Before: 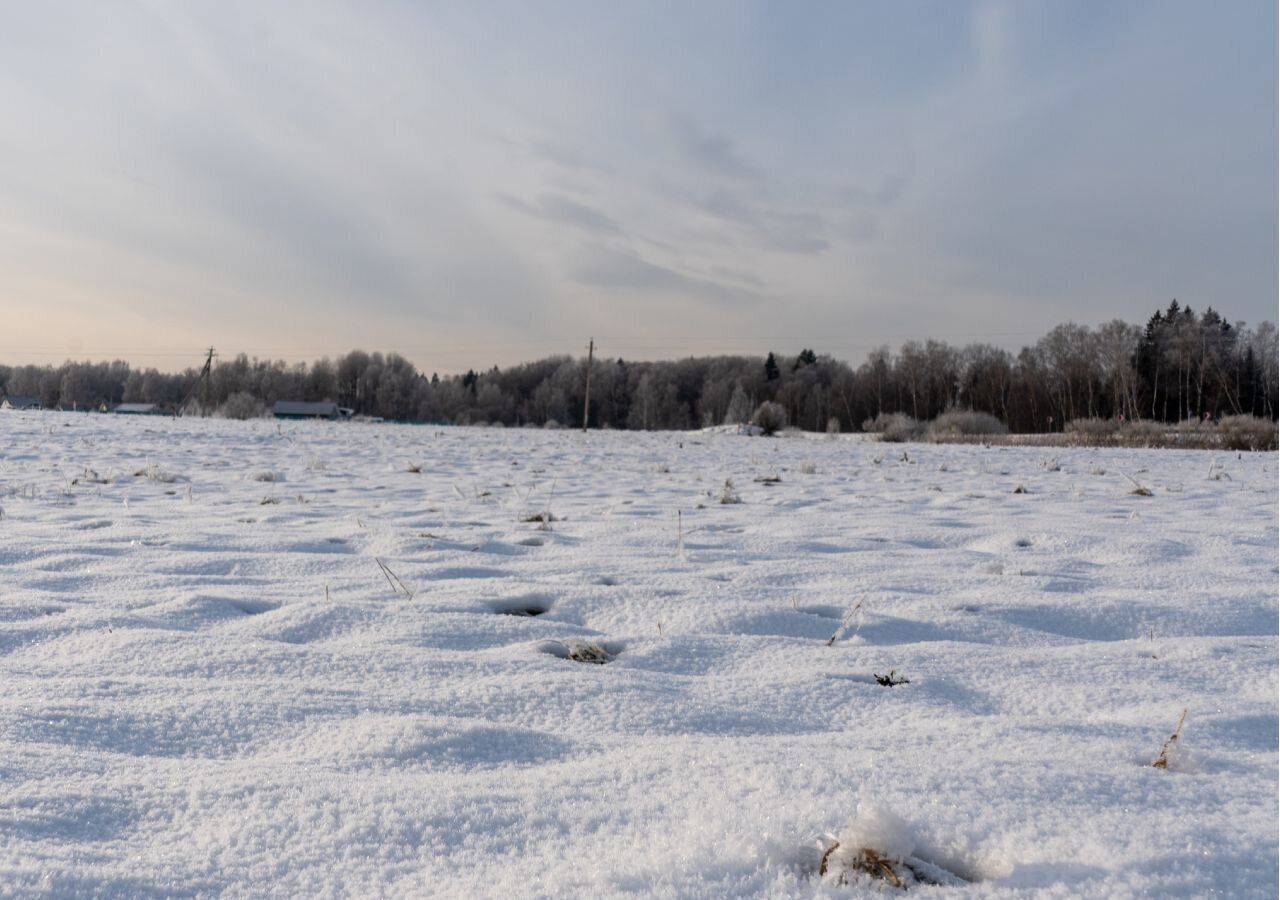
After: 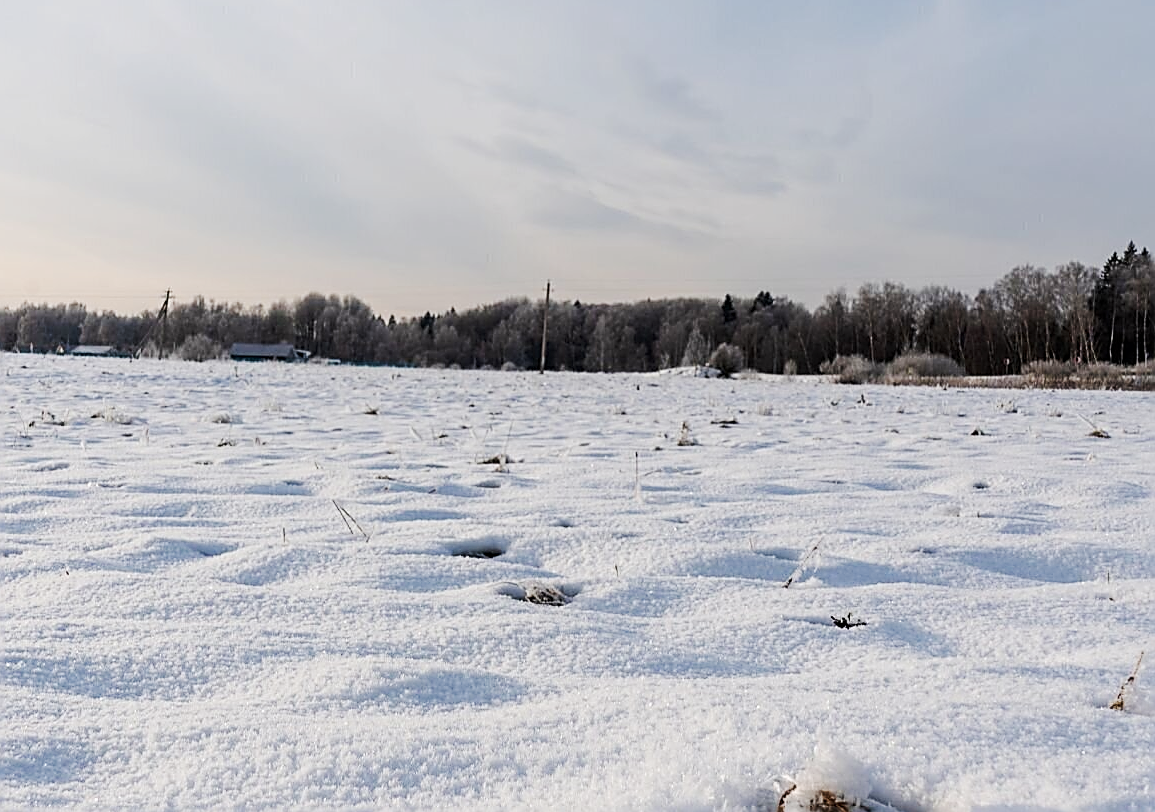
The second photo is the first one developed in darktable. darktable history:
sharpen: radius 1.646, amount 1.29
tone curve: curves: ch0 [(0, 0) (0.071, 0.06) (0.253, 0.242) (0.437, 0.498) (0.55, 0.644) (0.657, 0.749) (0.823, 0.876) (1, 0.99)]; ch1 [(0, 0) (0.346, 0.307) (0.408, 0.369) (0.453, 0.457) (0.476, 0.489) (0.502, 0.493) (0.521, 0.515) (0.537, 0.531) (0.612, 0.641) (0.676, 0.728) (1, 1)]; ch2 [(0, 0) (0.346, 0.34) (0.434, 0.46) (0.485, 0.494) (0.5, 0.494) (0.511, 0.504) (0.537, 0.551) (0.579, 0.599) (0.625, 0.686) (1, 1)], preserve colors none
crop: left 3.411%, top 6.465%, right 6.328%, bottom 3.287%
